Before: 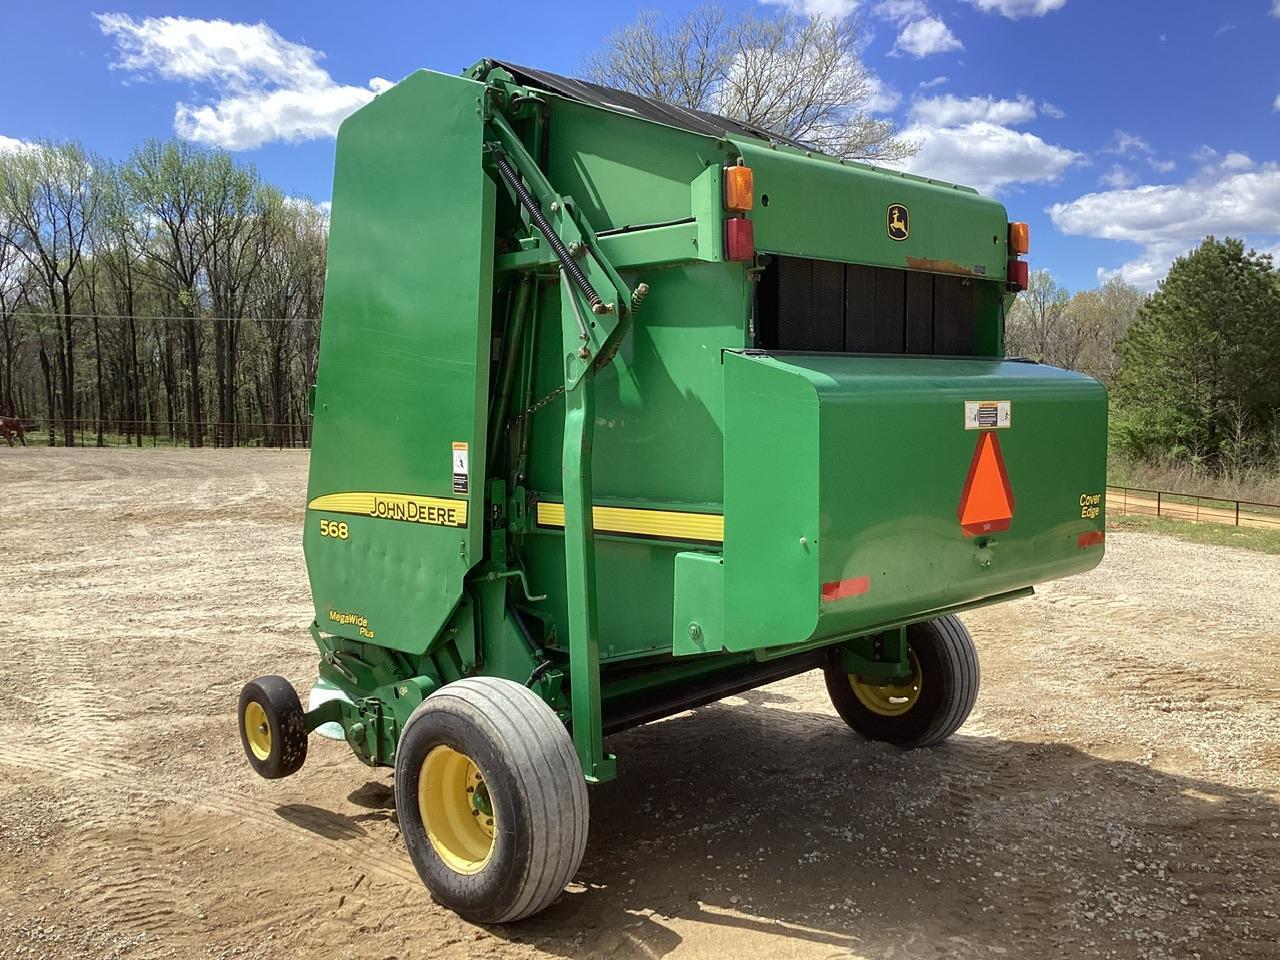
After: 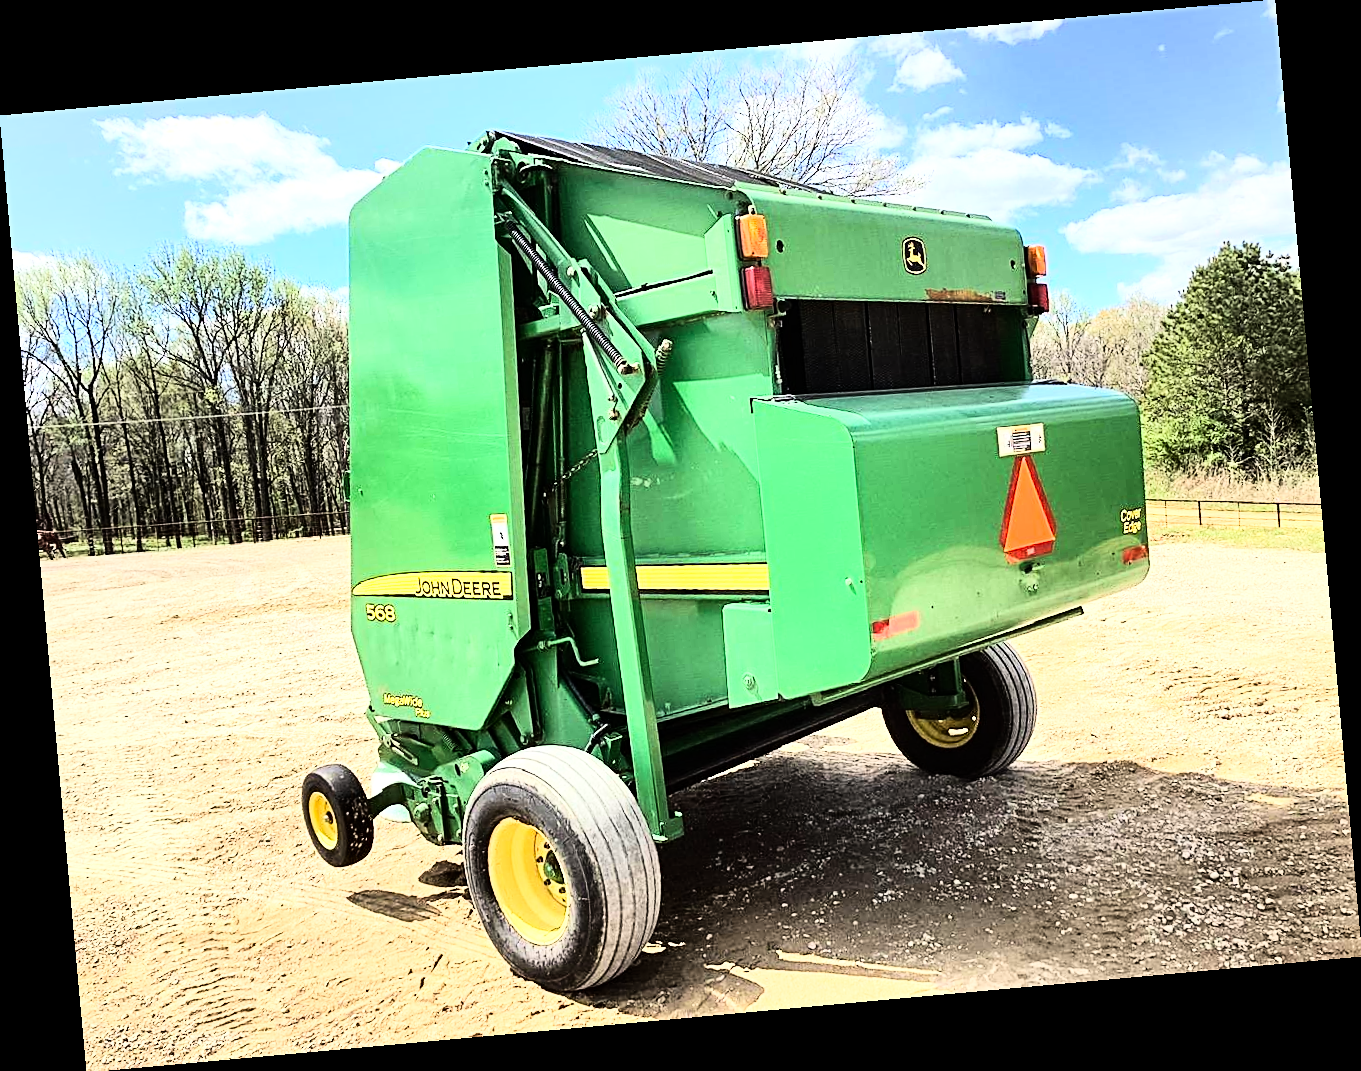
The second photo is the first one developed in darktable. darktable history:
exposure: black level correction 0, exposure 0.5 EV, compensate exposure bias true, compensate highlight preservation false
rotate and perspective: rotation -5.2°, automatic cropping off
rgb curve: curves: ch0 [(0, 0) (0.21, 0.15) (0.24, 0.21) (0.5, 0.75) (0.75, 0.96) (0.89, 0.99) (1, 1)]; ch1 [(0, 0.02) (0.21, 0.13) (0.25, 0.2) (0.5, 0.67) (0.75, 0.9) (0.89, 0.97) (1, 1)]; ch2 [(0, 0.02) (0.21, 0.13) (0.25, 0.2) (0.5, 0.67) (0.75, 0.9) (0.89, 0.97) (1, 1)], compensate middle gray true
shadows and highlights: shadows 53, soften with gaussian
sharpen: radius 2.767
